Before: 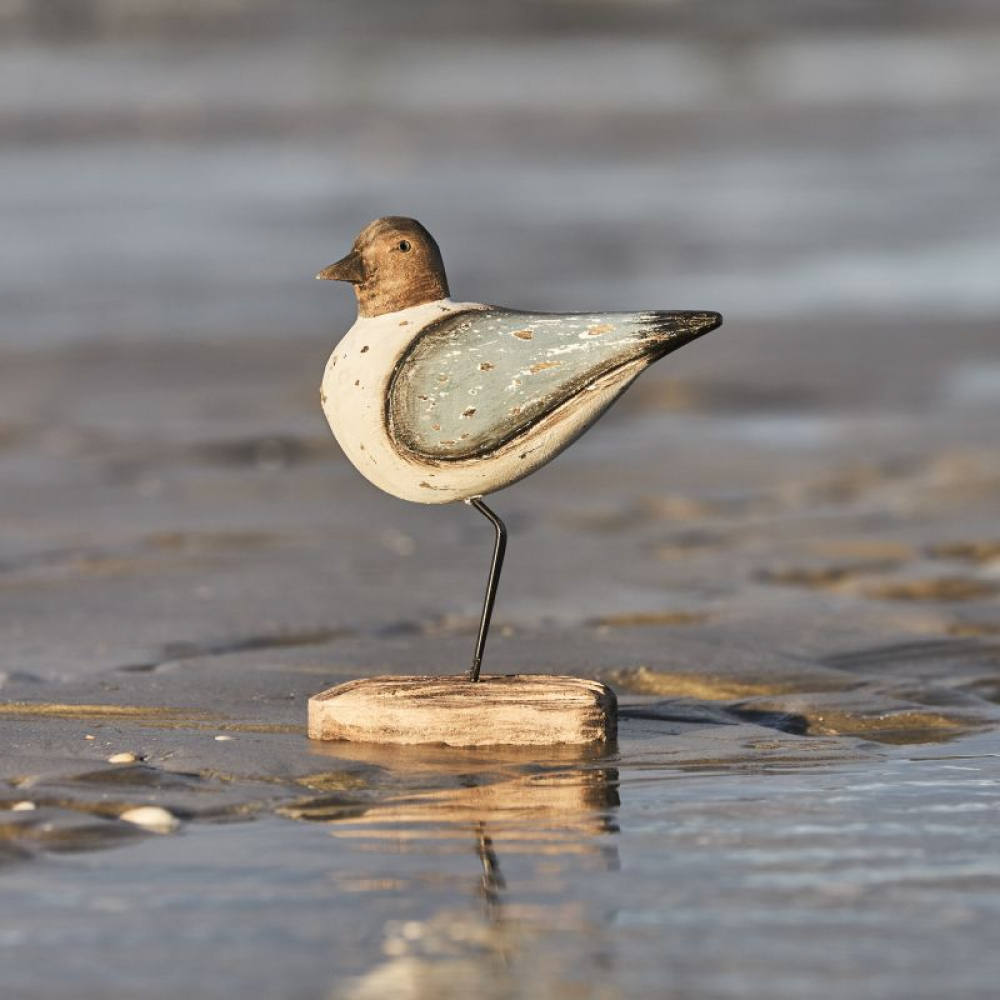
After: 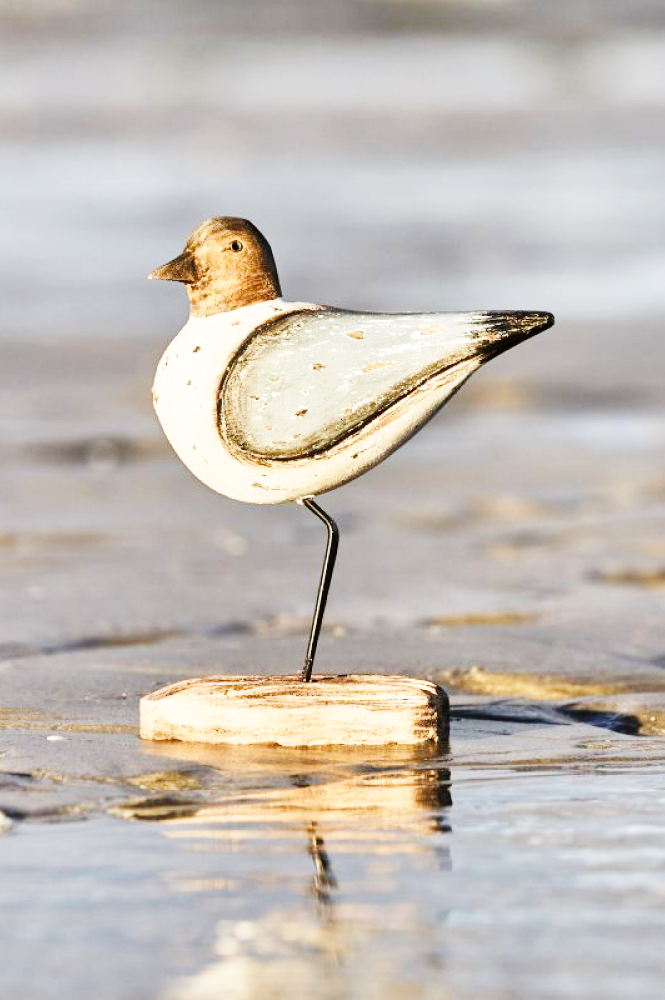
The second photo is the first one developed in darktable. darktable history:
crop: left 16.899%, right 16.556%
base curve: curves: ch0 [(0, 0) (0, 0) (0.002, 0.001) (0.008, 0.003) (0.019, 0.011) (0.037, 0.037) (0.064, 0.11) (0.102, 0.232) (0.152, 0.379) (0.216, 0.524) (0.296, 0.665) (0.394, 0.789) (0.512, 0.881) (0.651, 0.945) (0.813, 0.986) (1, 1)], preserve colors none
